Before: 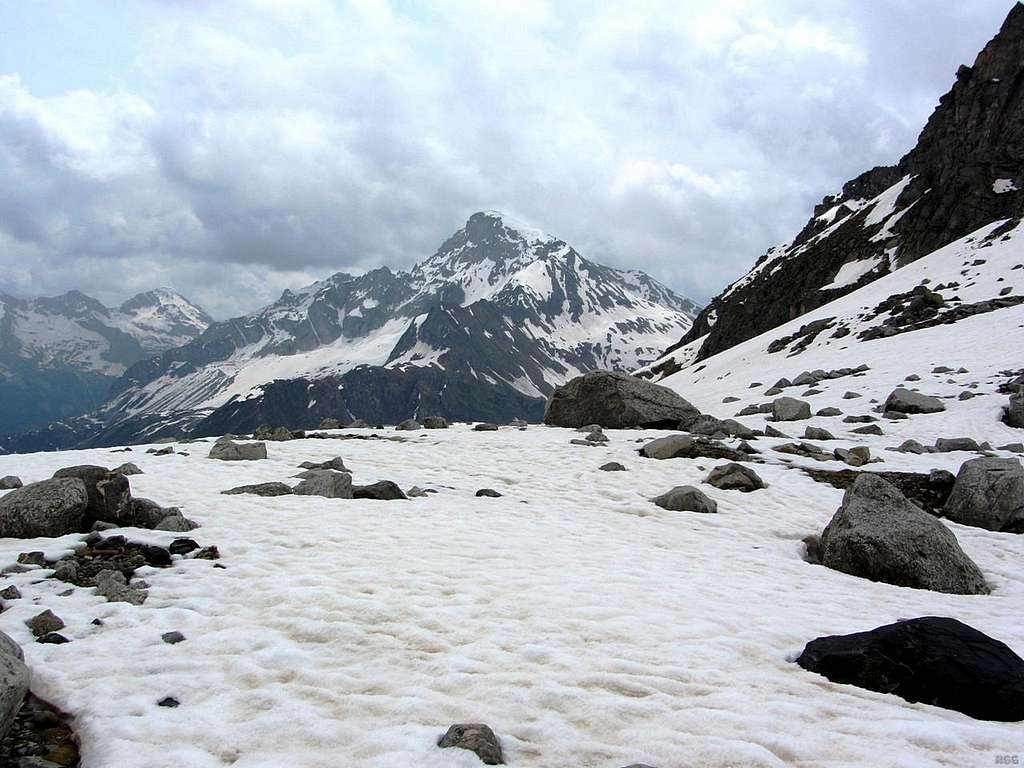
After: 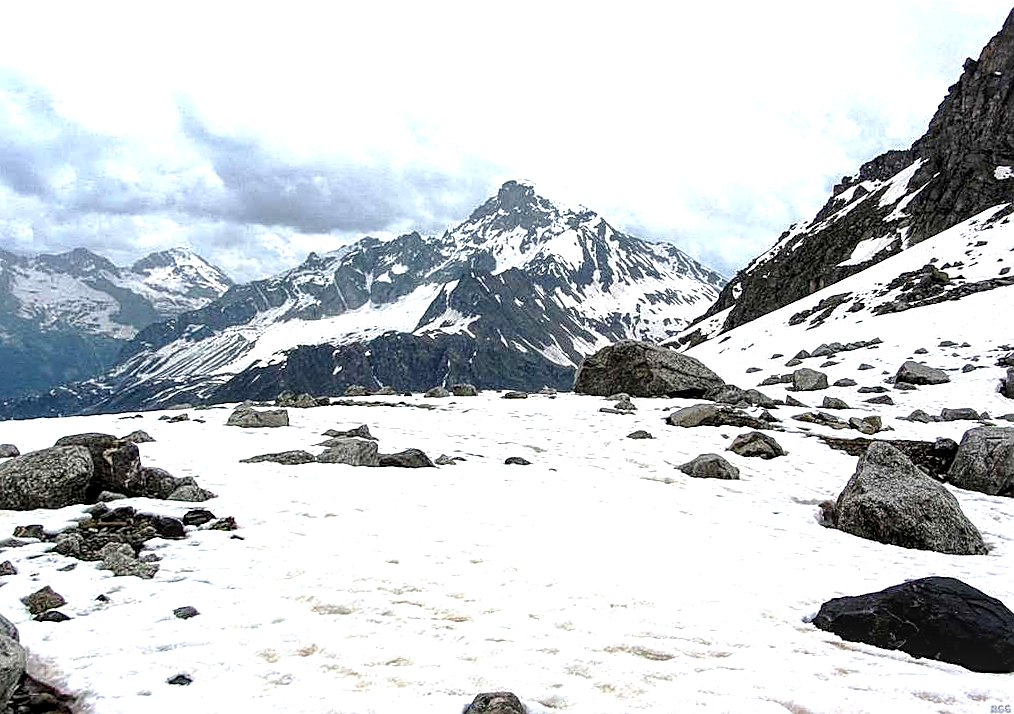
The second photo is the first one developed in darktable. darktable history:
rotate and perspective: rotation 0.679°, lens shift (horizontal) 0.136, crop left 0.009, crop right 0.991, crop top 0.078, crop bottom 0.95
exposure: black level correction 0, exposure 0.877 EV, compensate exposure bias true, compensate highlight preservation false
sharpen: on, module defaults
local contrast: highlights 60%, shadows 60%, detail 160%
